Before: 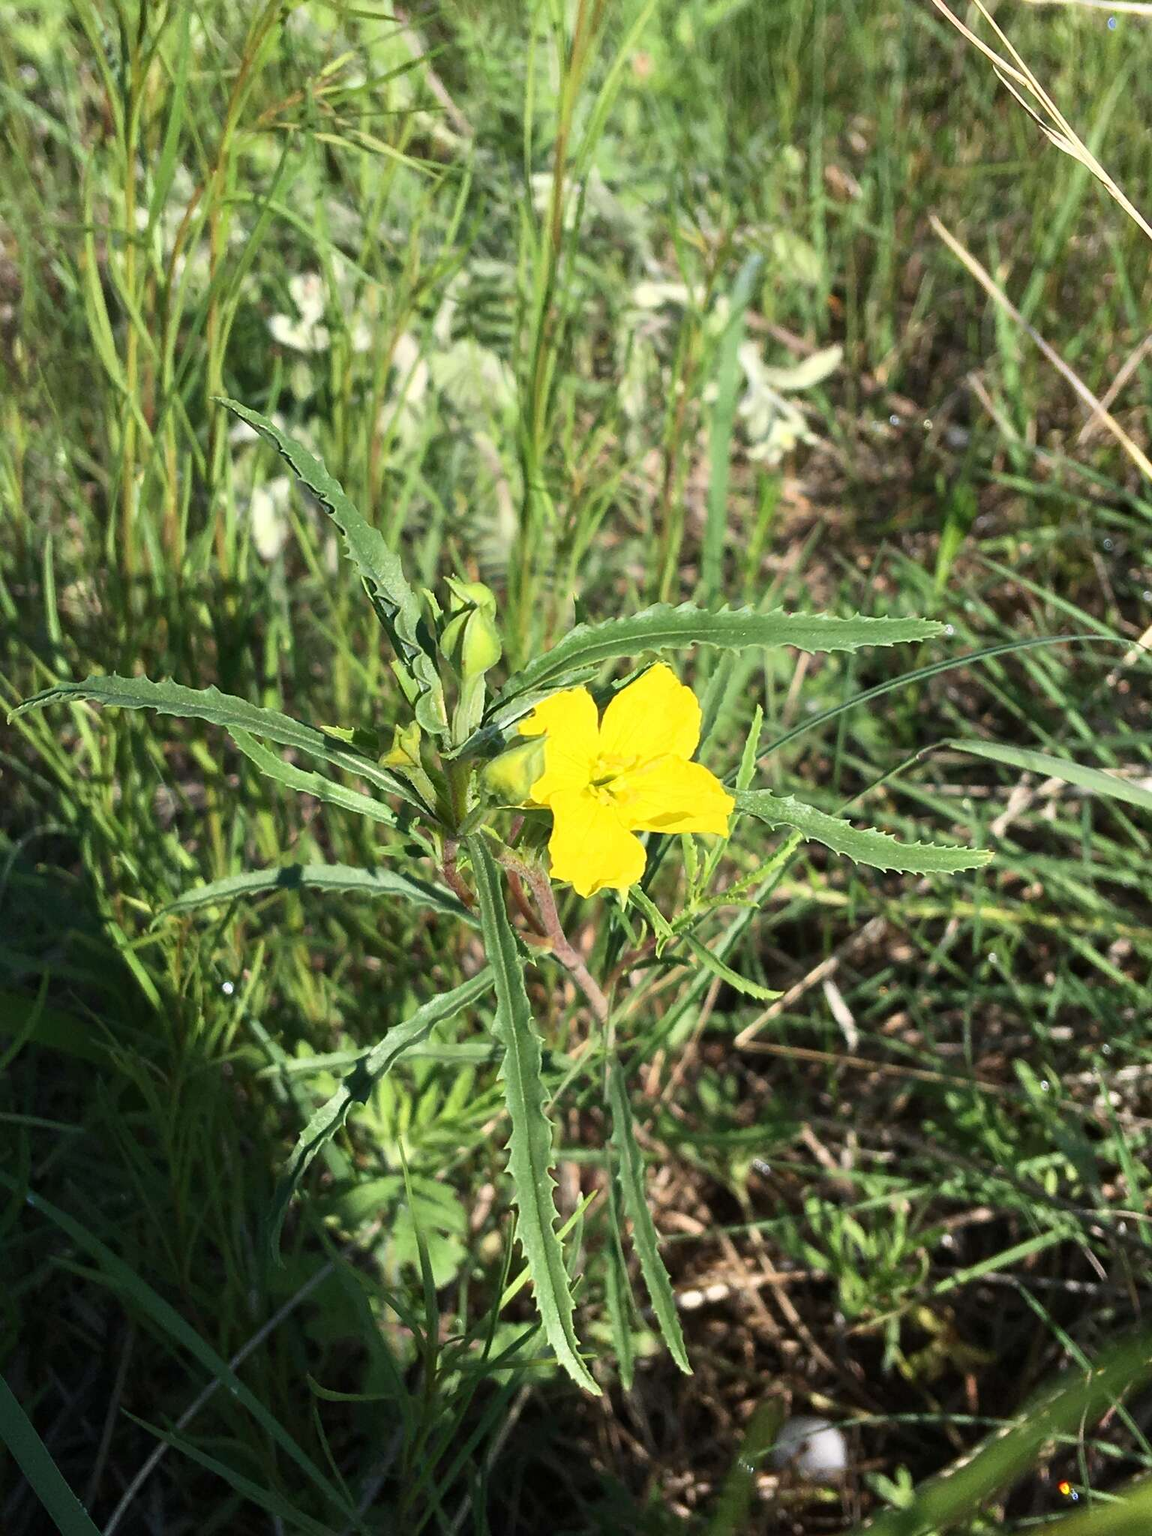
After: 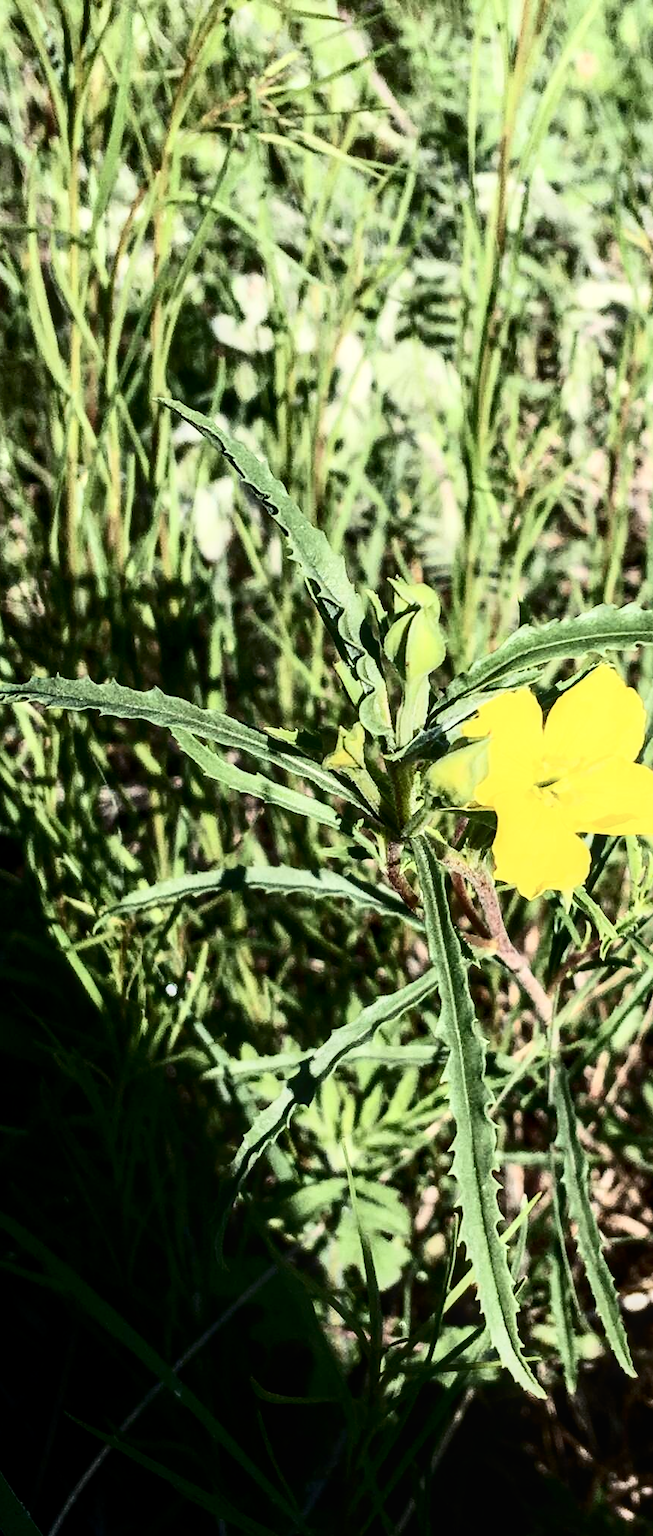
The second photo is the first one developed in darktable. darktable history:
local contrast: detail 130%
filmic rgb: middle gray luminance 9.37%, black relative exposure -10.54 EV, white relative exposure 3.43 EV, threshold 3.01 EV, target black luminance 0%, hardness 5.98, latitude 59.58%, contrast 1.088, highlights saturation mix 6.32%, shadows ↔ highlights balance 29.18%, enable highlight reconstruction true
crop: left 4.989%, right 38.375%
contrast brightness saturation: contrast 0.509, saturation -0.083
